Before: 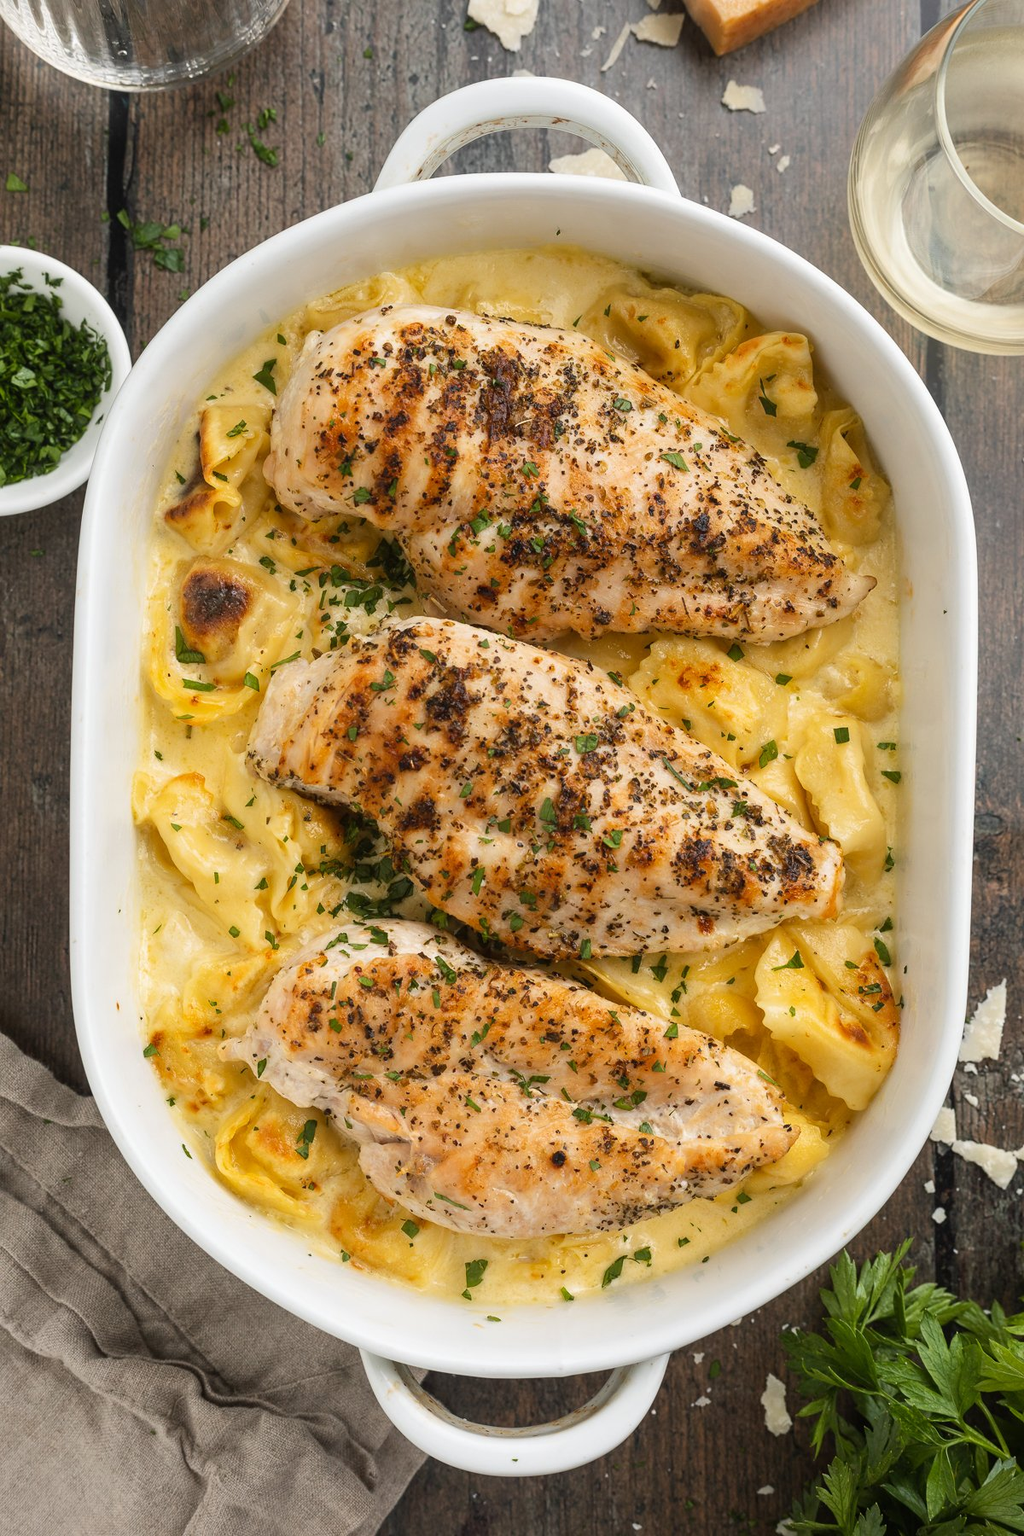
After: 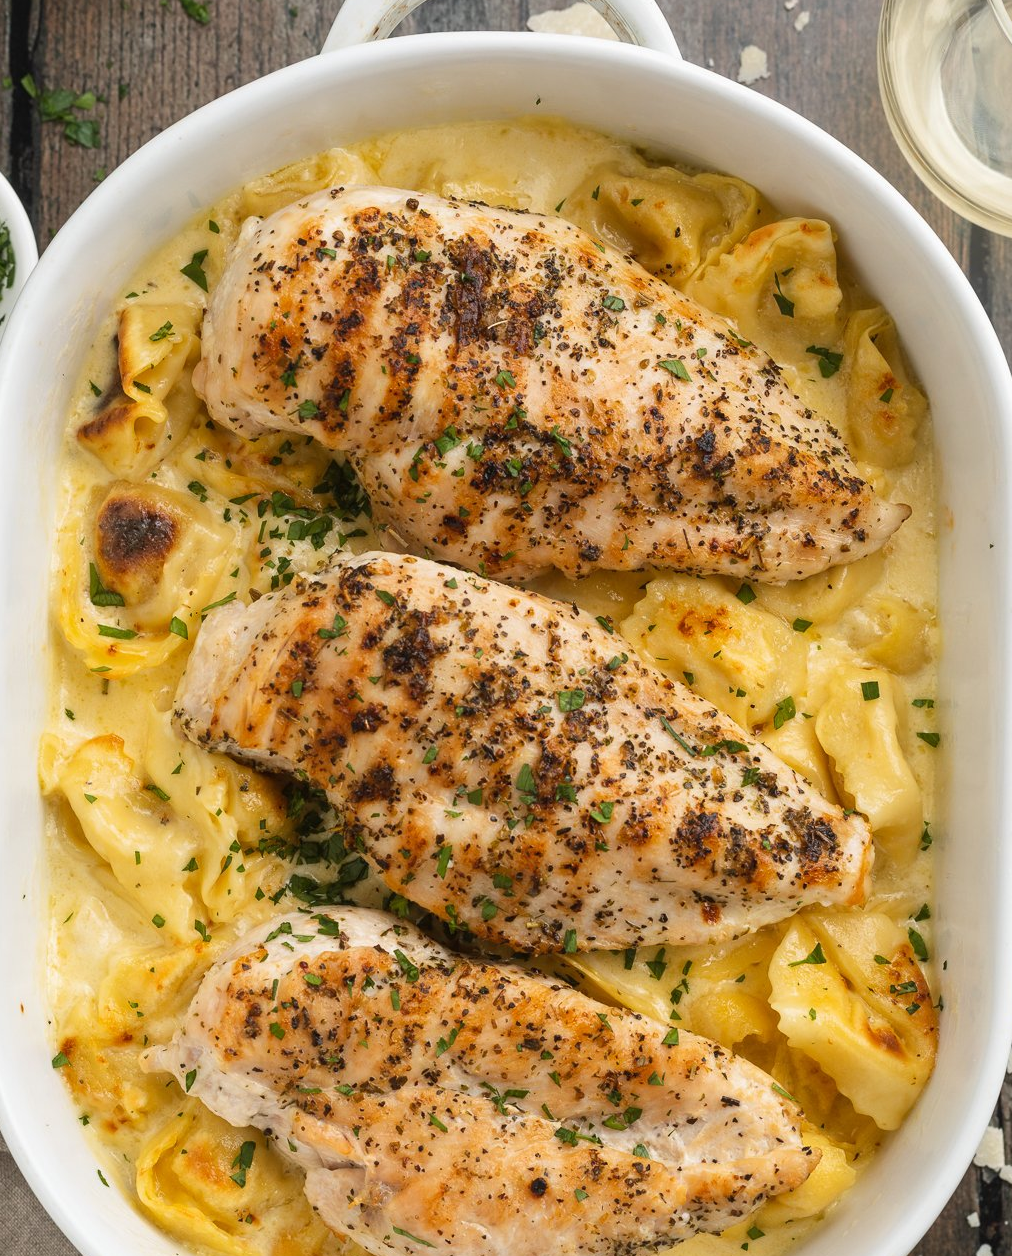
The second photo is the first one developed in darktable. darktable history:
crop and rotate: left 9.711%, top 9.528%, right 5.887%, bottom 20.679%
